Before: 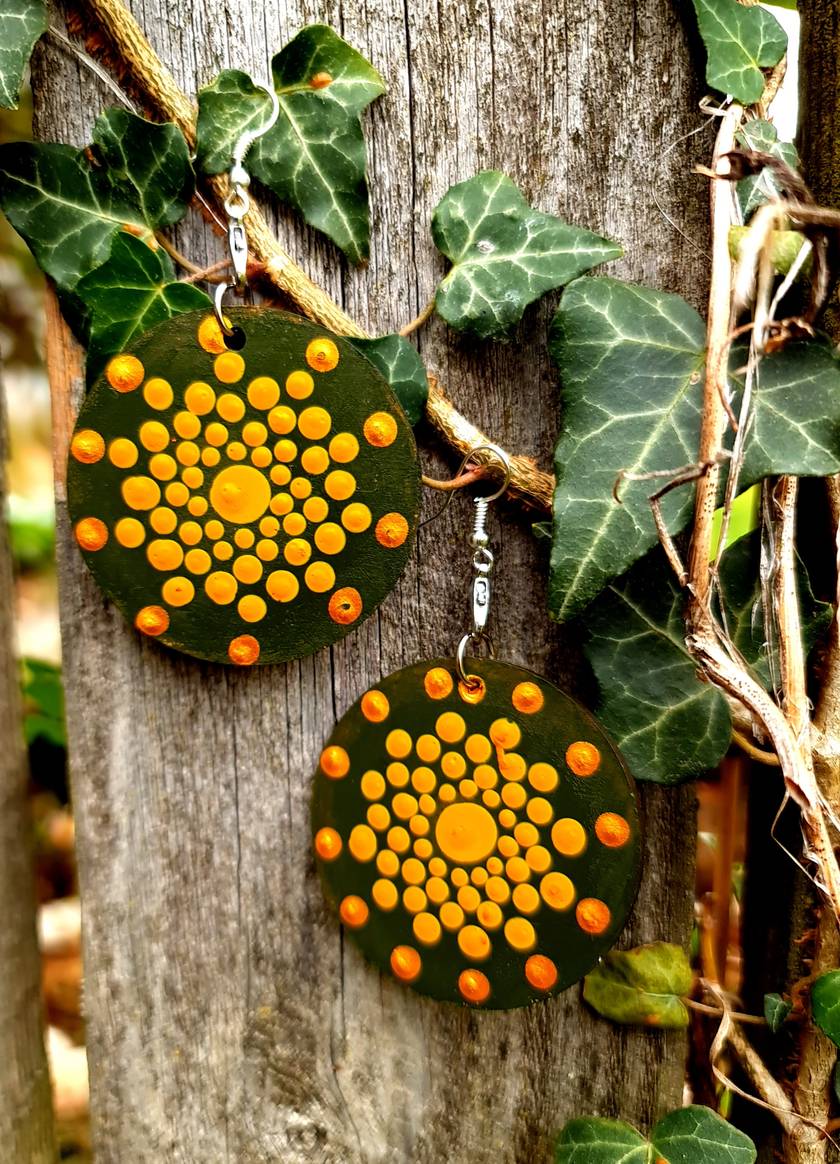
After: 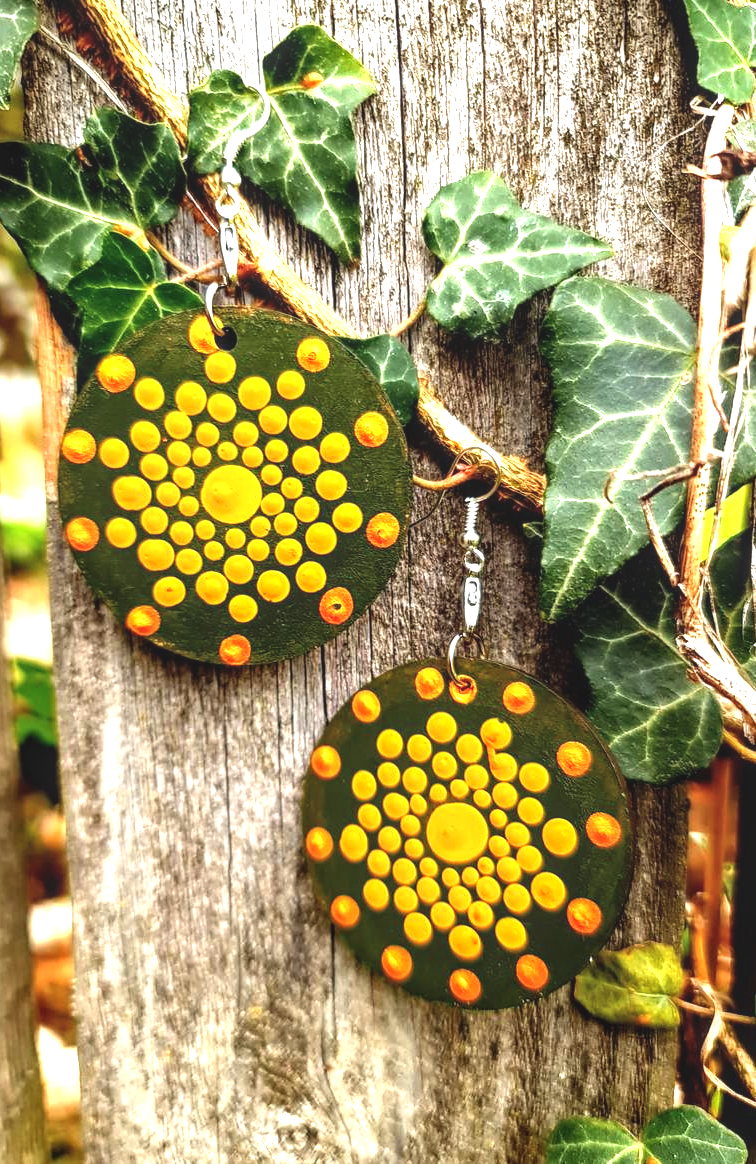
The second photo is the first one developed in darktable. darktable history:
crop and rotate: left 1.088%, right 8.807%
exposure: black level correction -0.005, exposure 1.002 EV, compensate highlight preservation false
local contrast: on, module defaults
